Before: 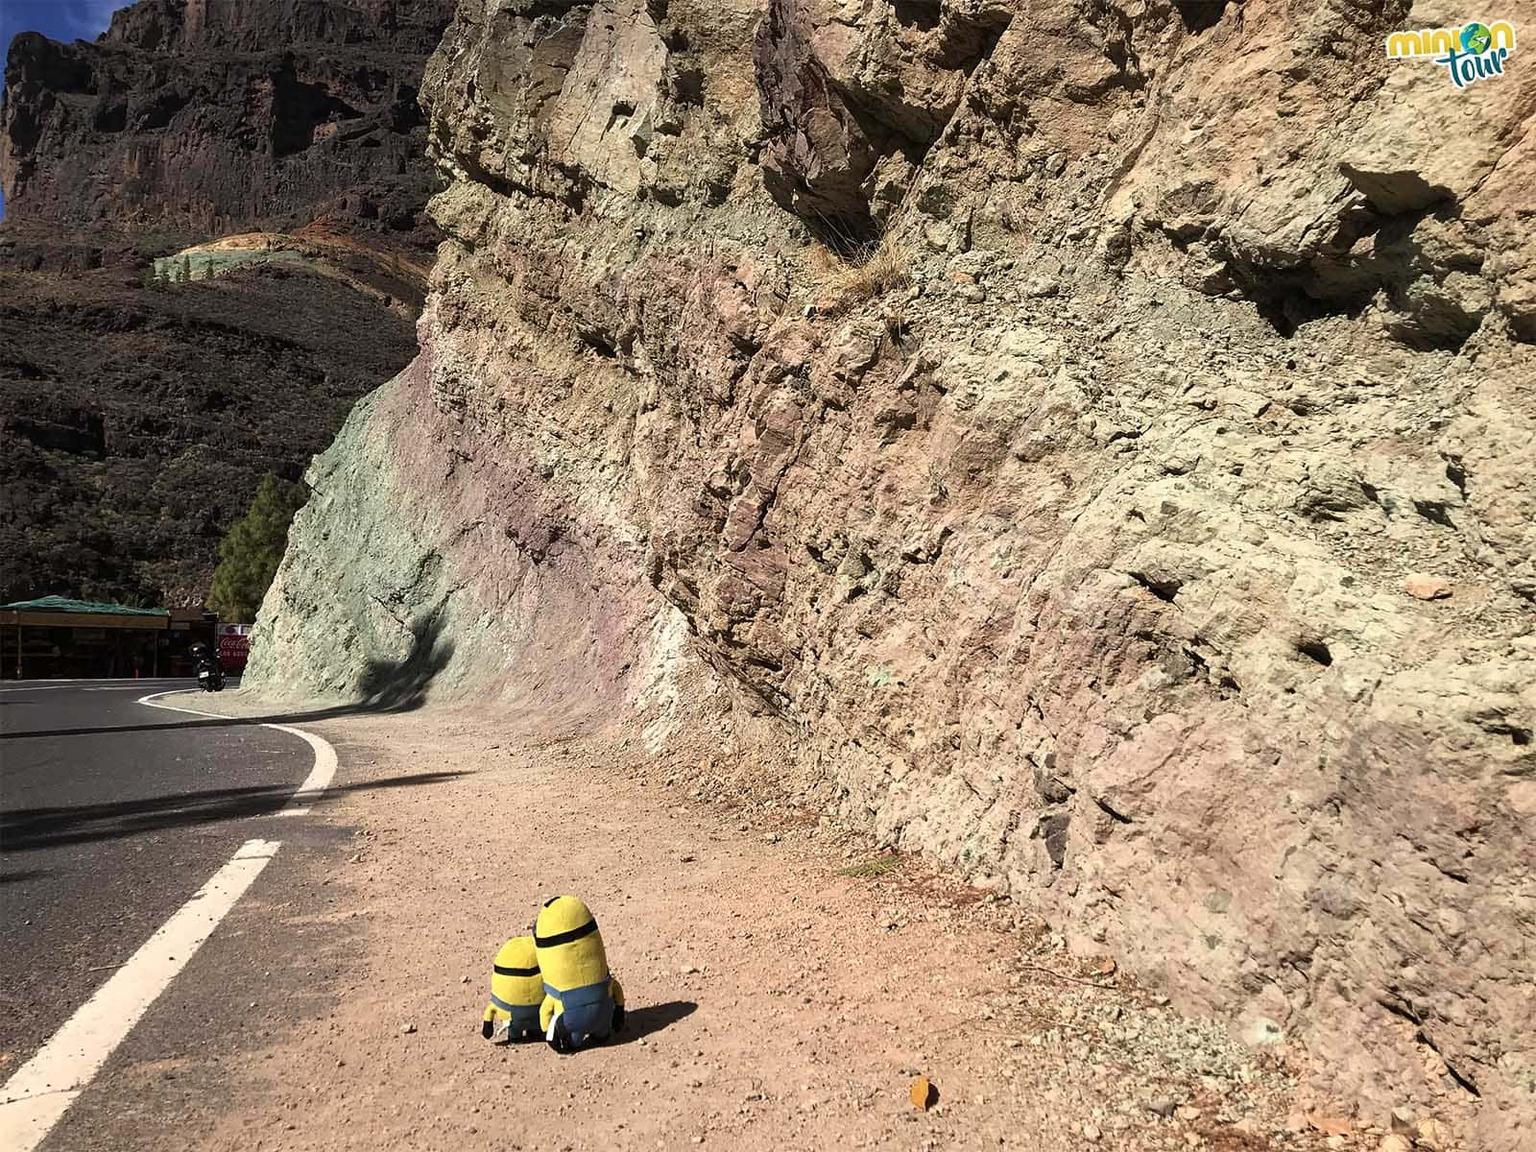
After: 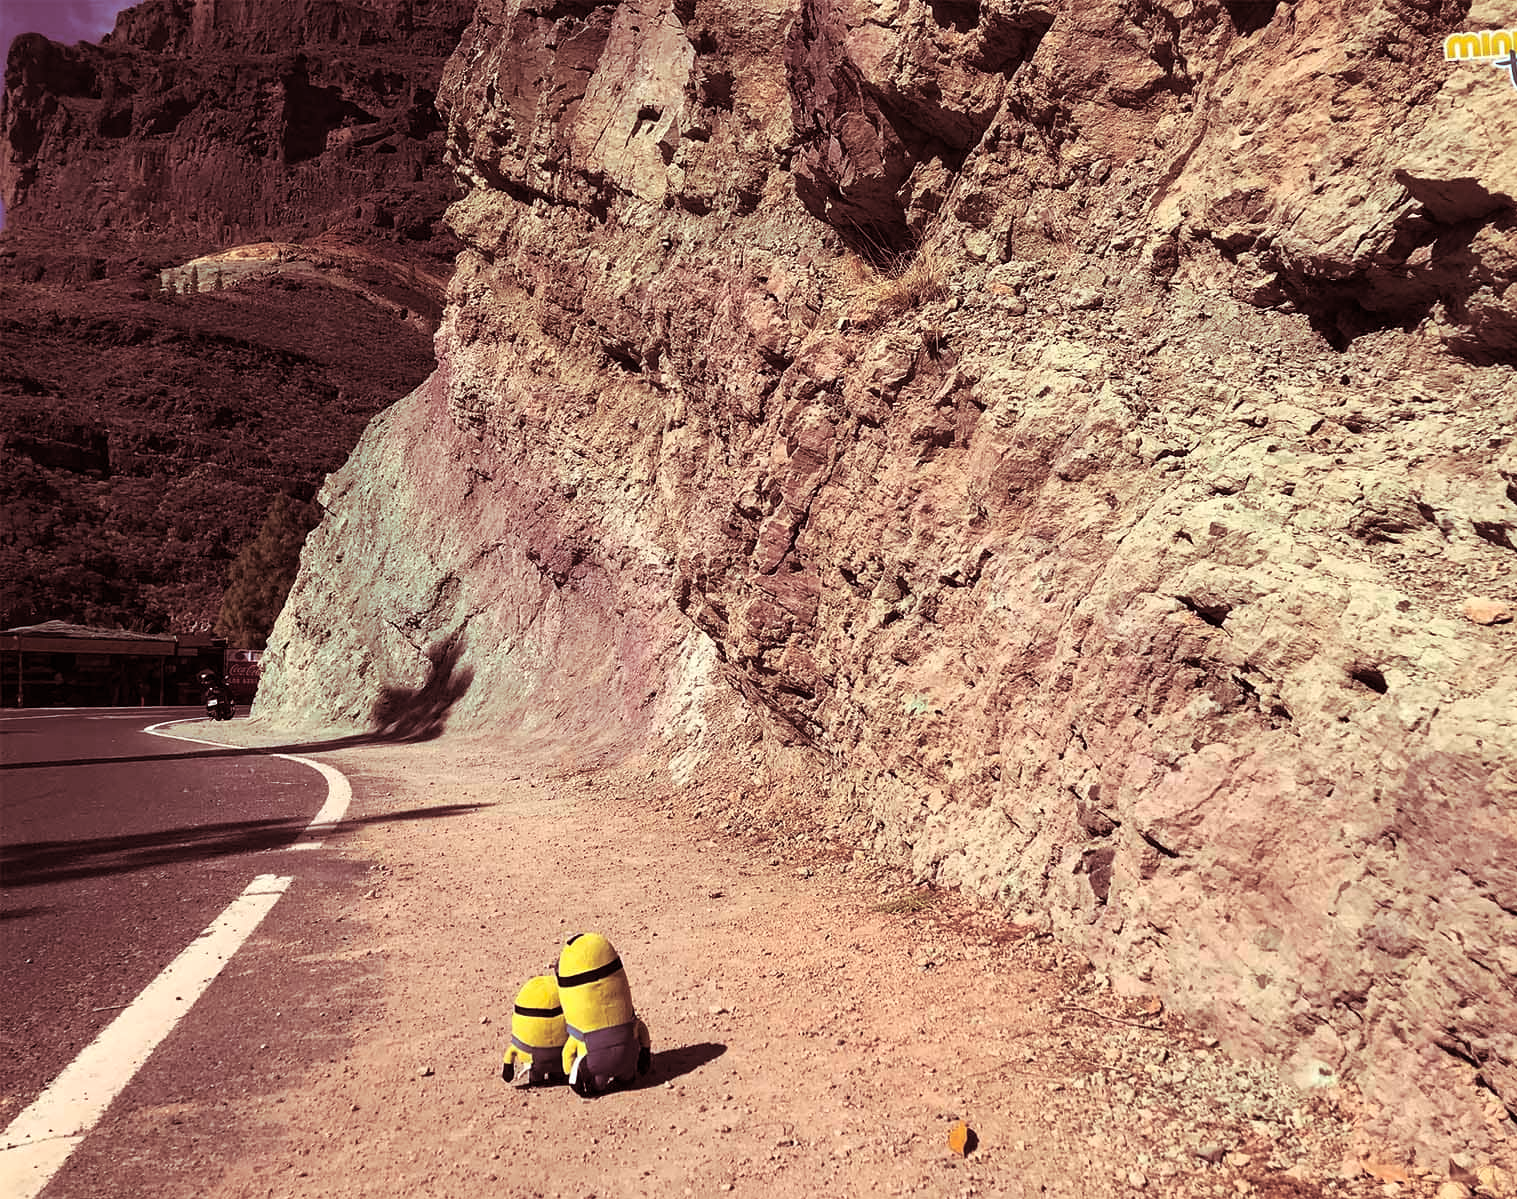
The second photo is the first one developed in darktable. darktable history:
split-toning: highlights › hue 187.2°, highlights › saturation 0.83, balance -68.05, compress 56.43%
crop and rotate: right 5.167%
